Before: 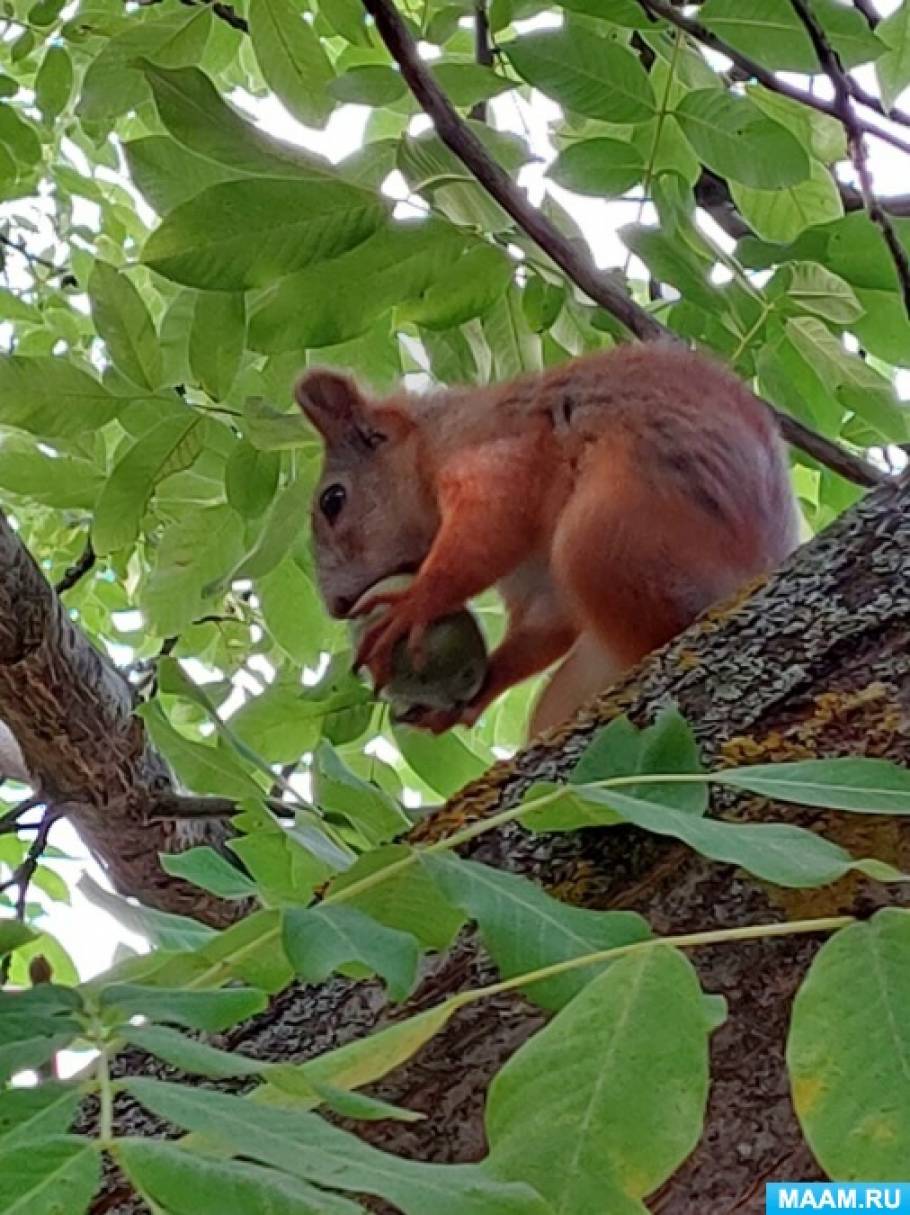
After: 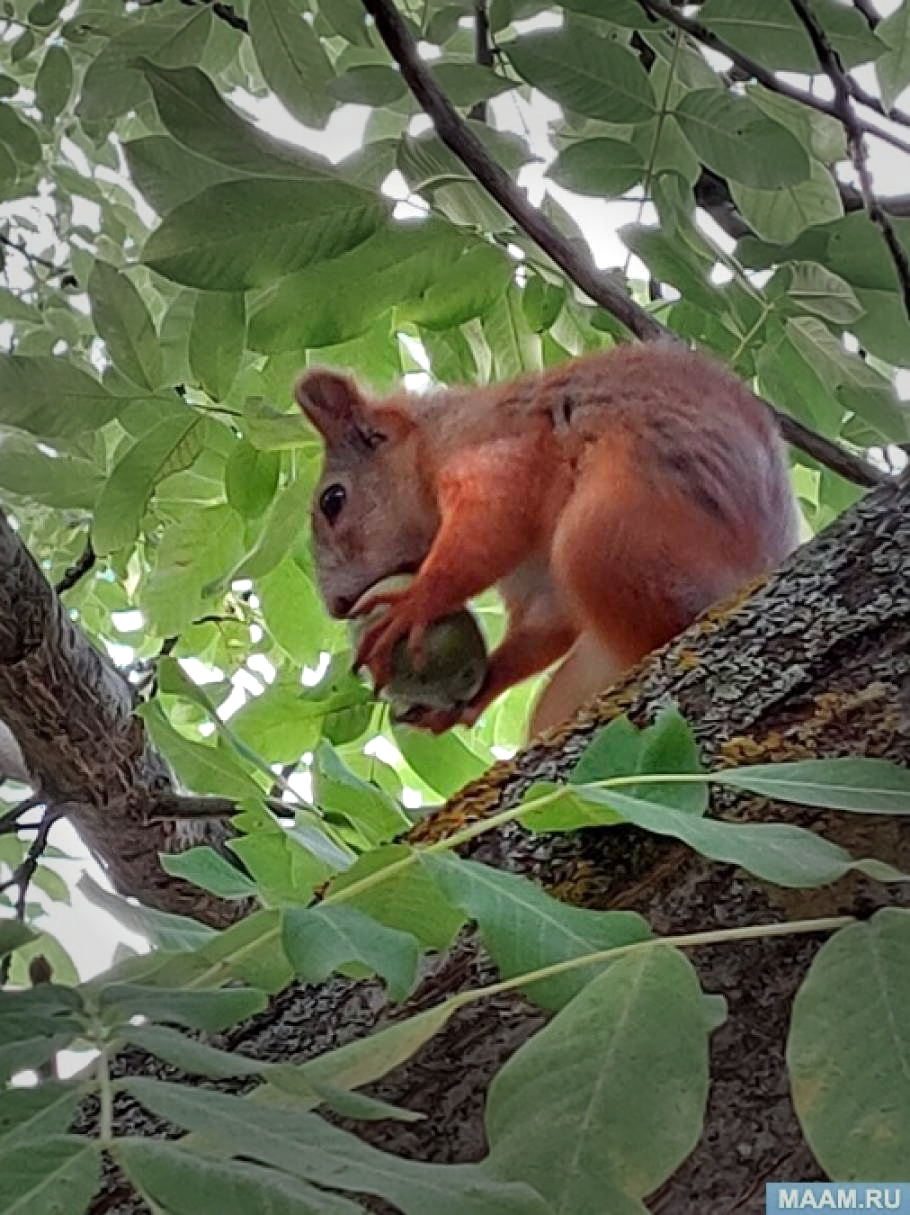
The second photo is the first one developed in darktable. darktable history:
exposure: exposure 0.507 EV, compensate highlight preservation false
sharpen: amount 0.2
vignetting: fall-off start 40%, fall-off radius 40%
